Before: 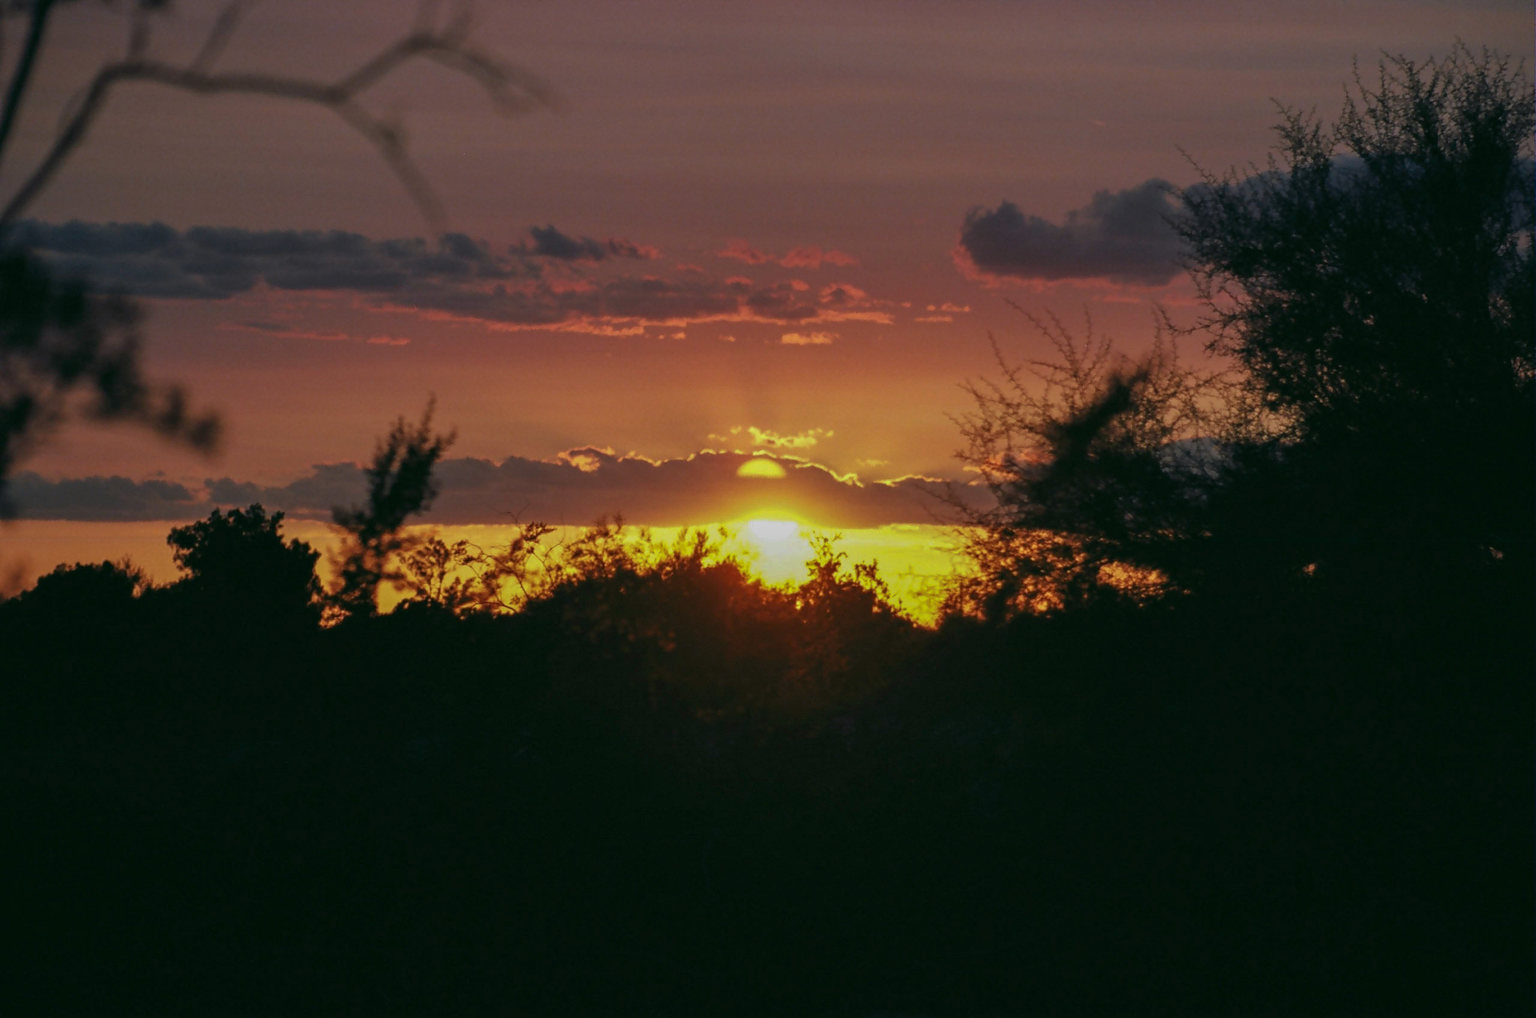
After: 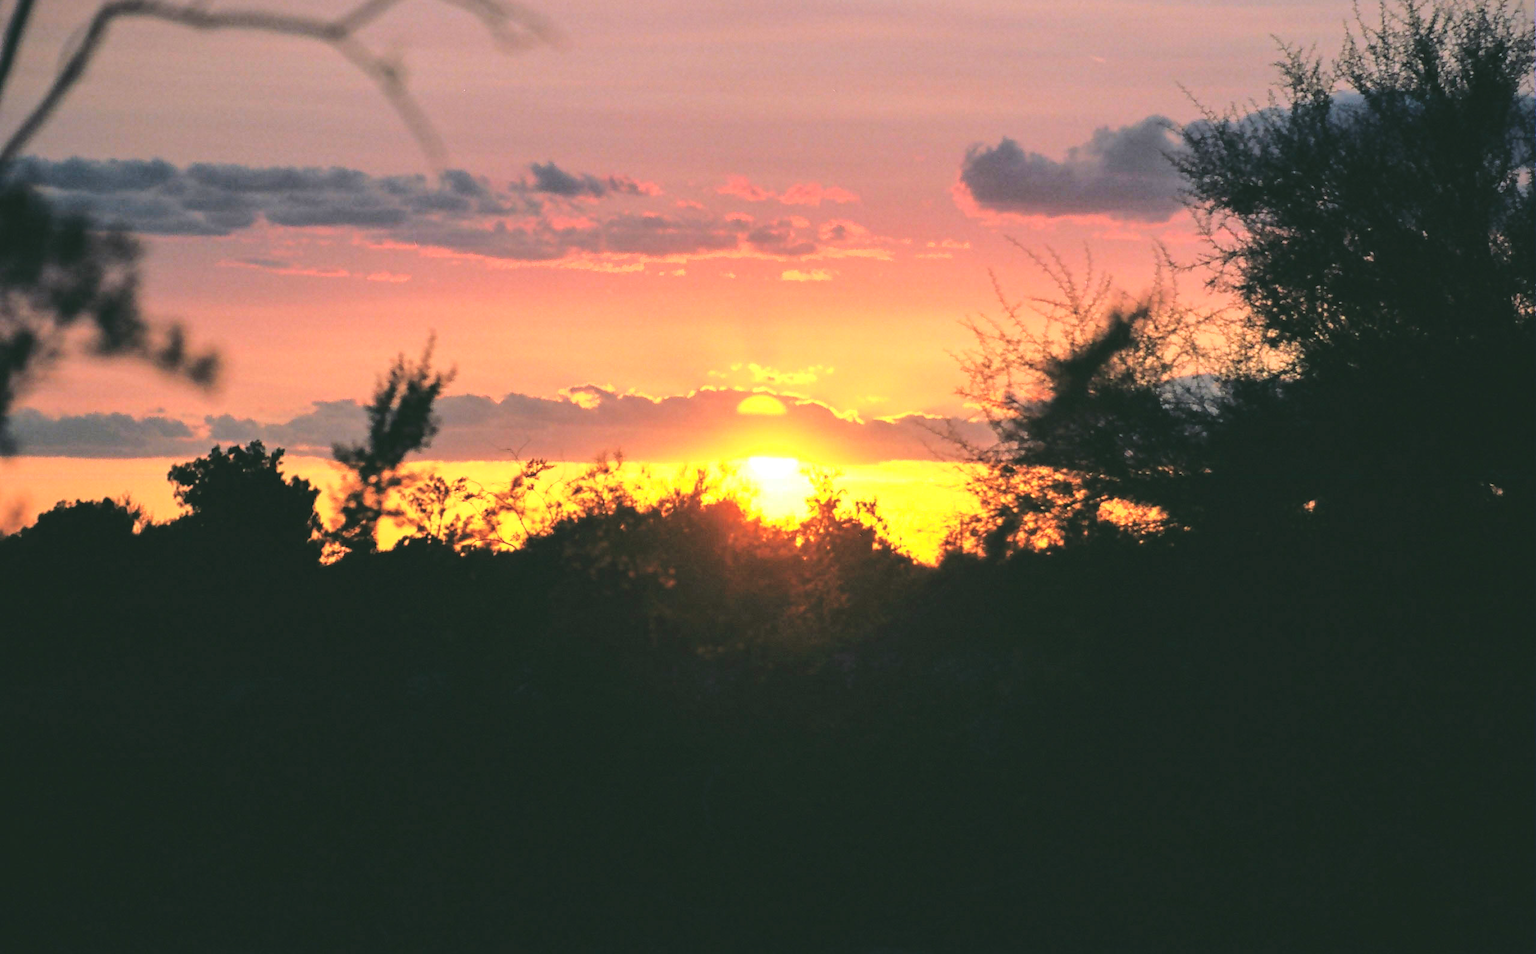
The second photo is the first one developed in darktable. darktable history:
base curve: curves: ch0 [(0, 0) (0.032, 0.037) (0.105, 0.228) (0.435, 0.76) (0.856, 0.983) (1, 1)]
crop and rotate: top 6.25%
exposure: black level correction -0.005, exposure 1 EV, compensate highlight preservation false
